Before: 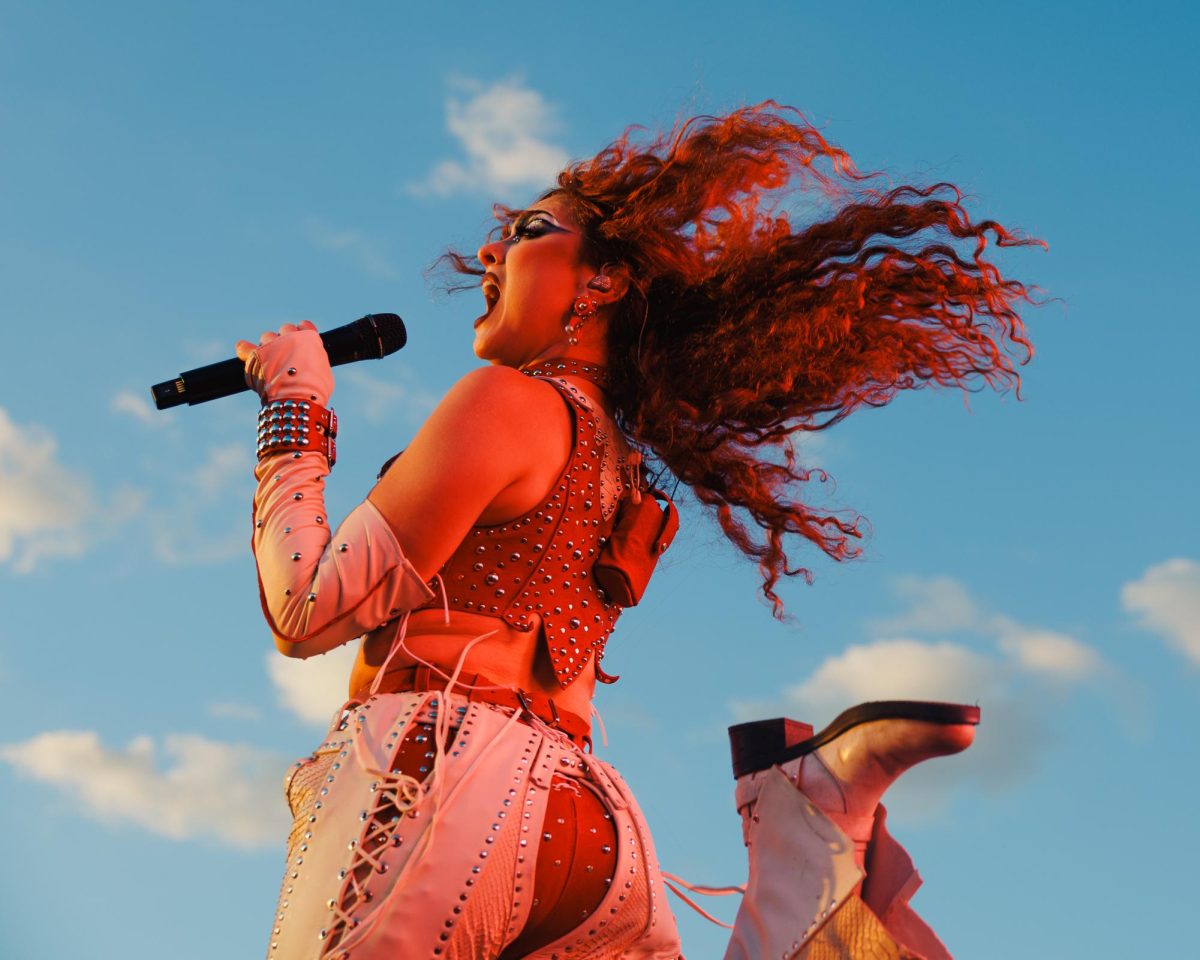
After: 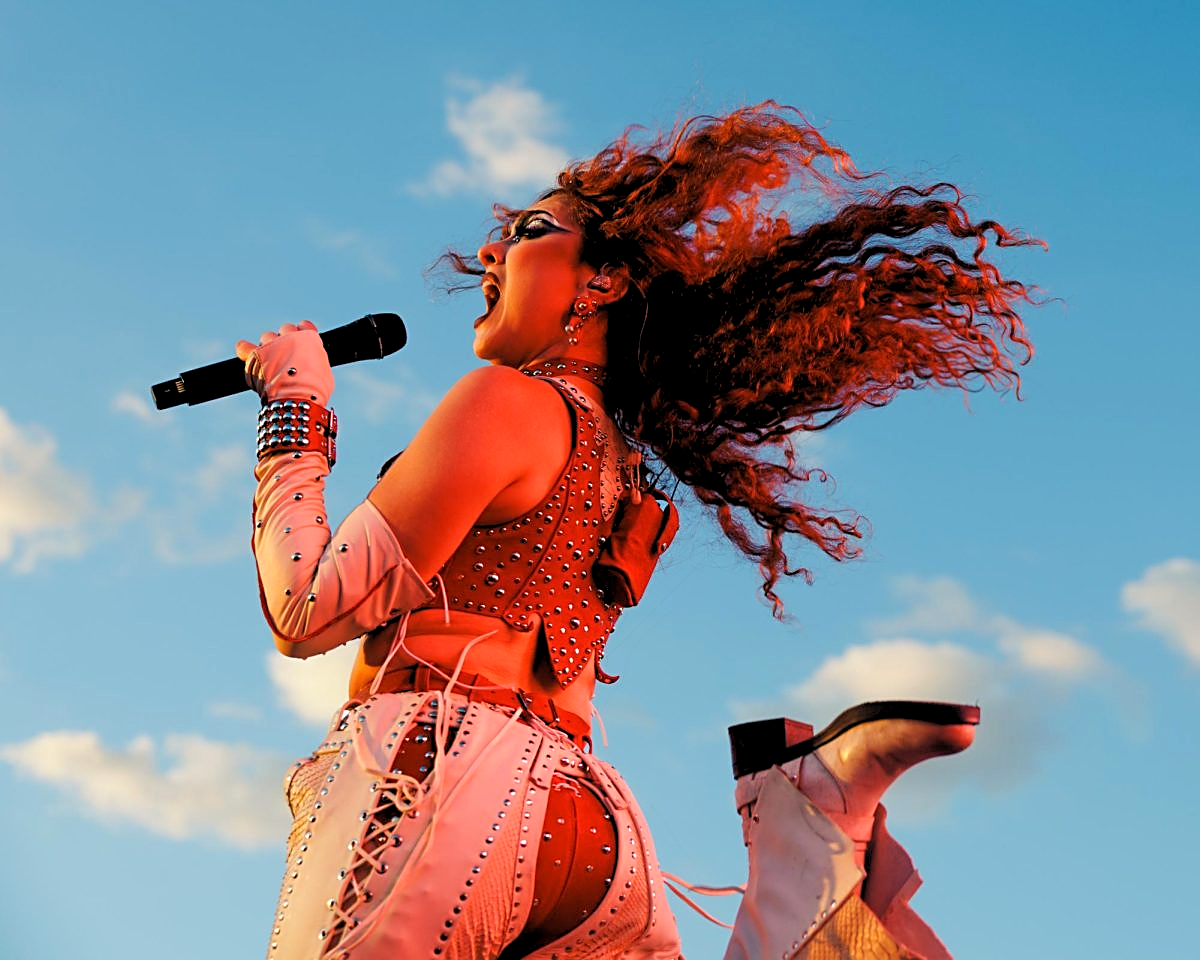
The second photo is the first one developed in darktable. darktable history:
sharpen: on, module defaults
split-toning: shadows › saturation 0.61, highlights › saturation 0.58, balance -28.74, compress 87.36%
rgb levels: levels [[0.01, 0.419, 0.839], [0, 0.5, 1], [0, 0.5, 1]]
